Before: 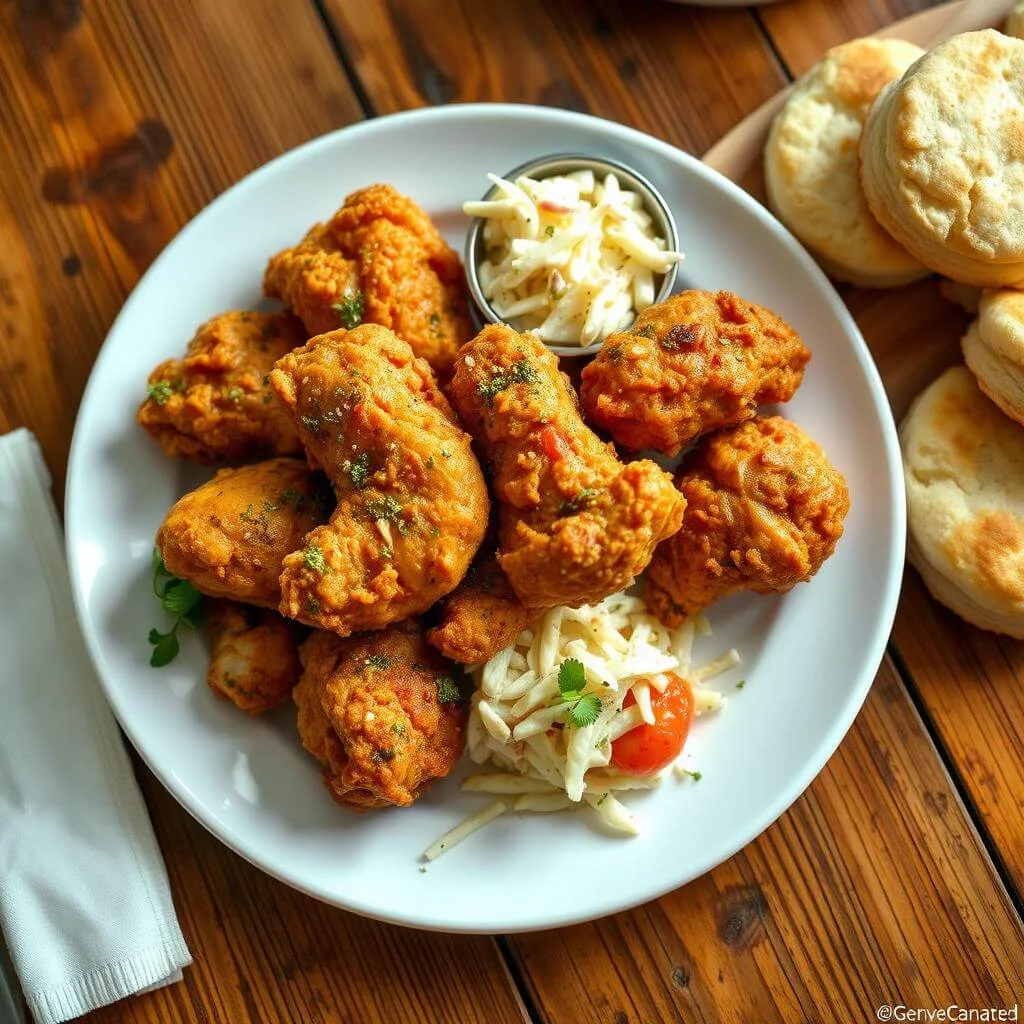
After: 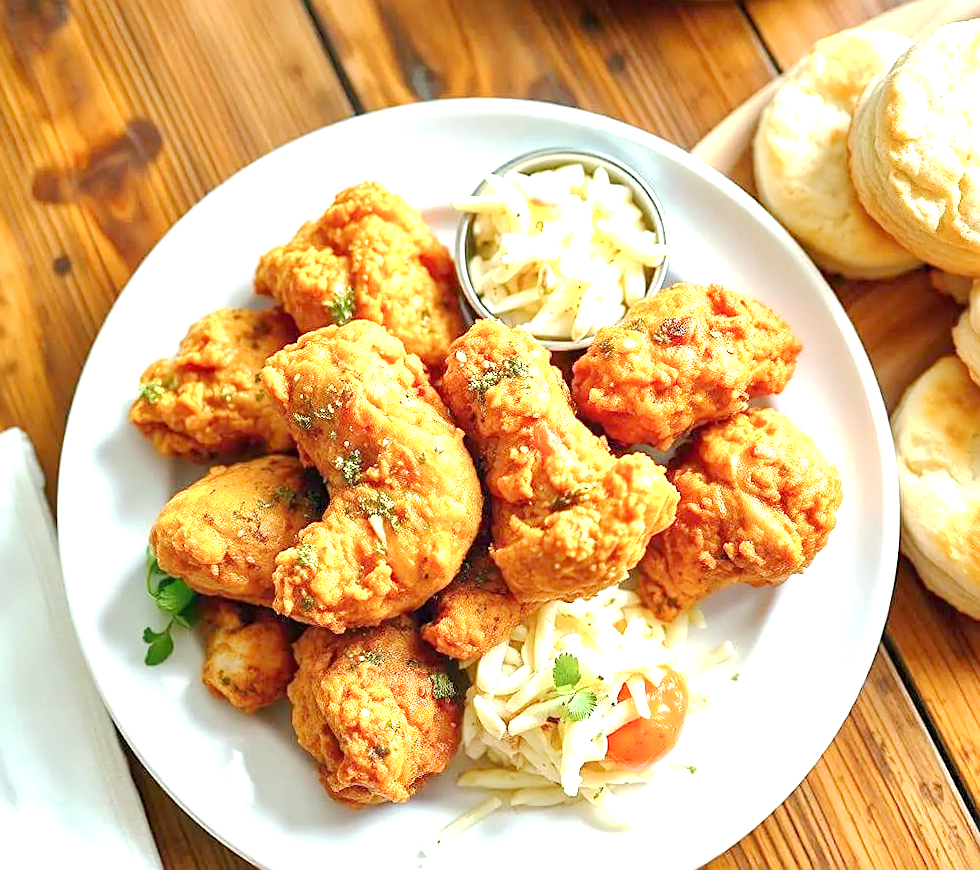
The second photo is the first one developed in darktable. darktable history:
crop and rotate: angle 0.592°, left 0.274%, right 3.039%, bottom 14.139%
base curve: curves: ch0 [(0, 0) (0.158, 0.273) (0.879, 0.895) (1, 1)], preserve colors none
sharpen: on, module defaults
exposure: black level correction 0, exposure 1.474 EV, compensate highlight preservation false
